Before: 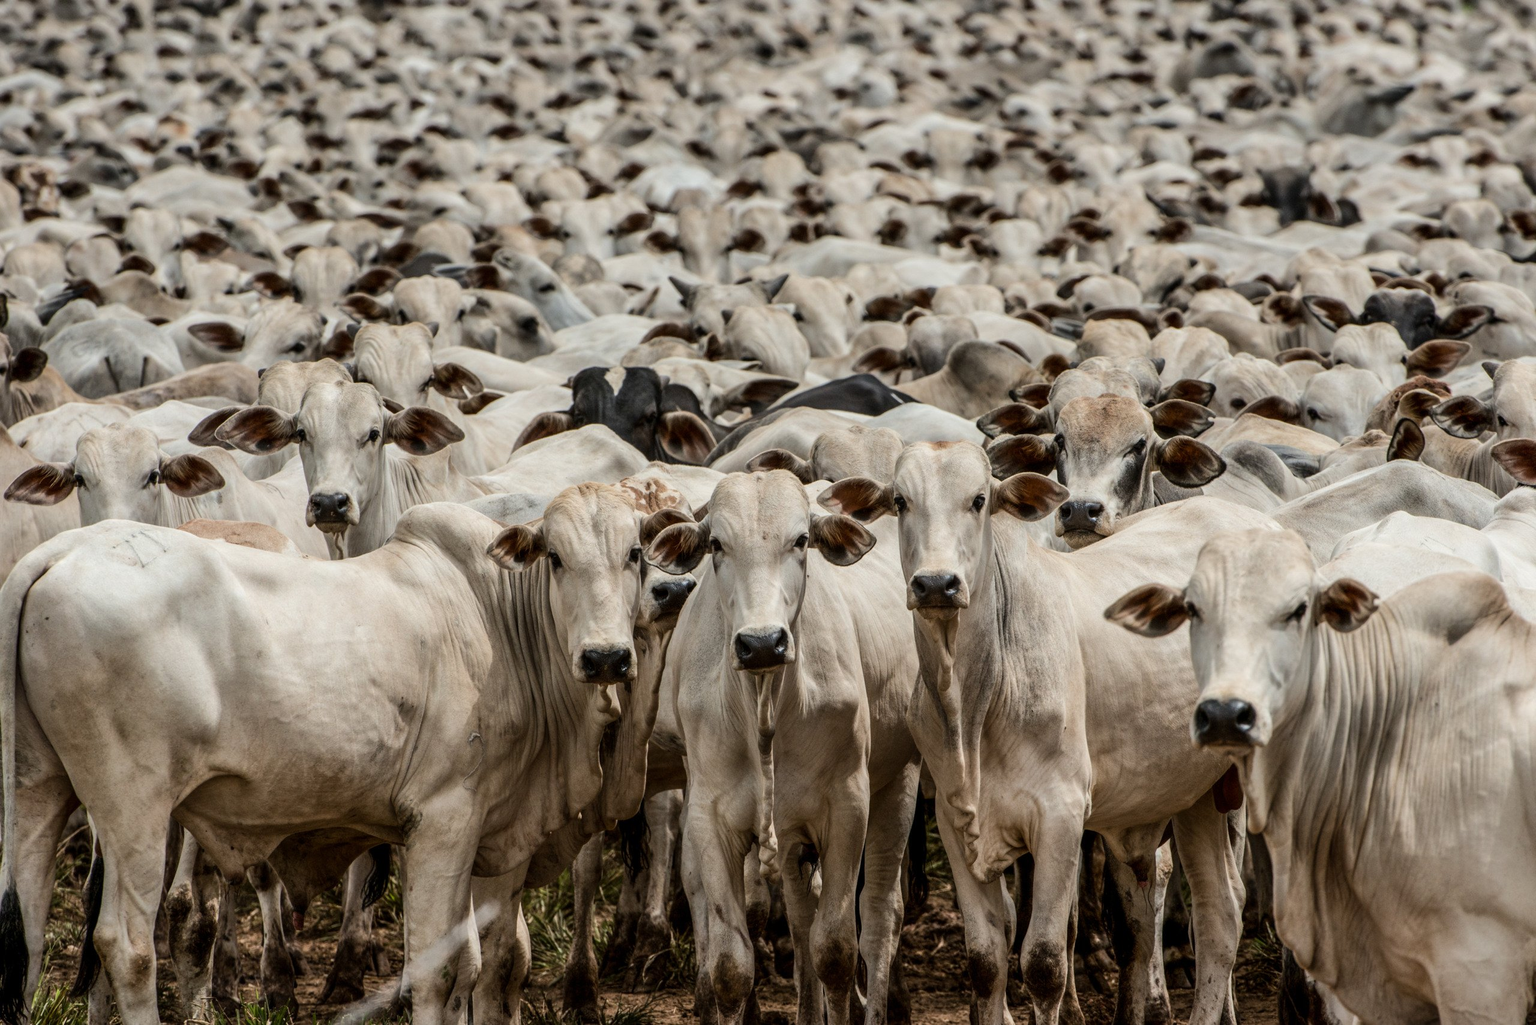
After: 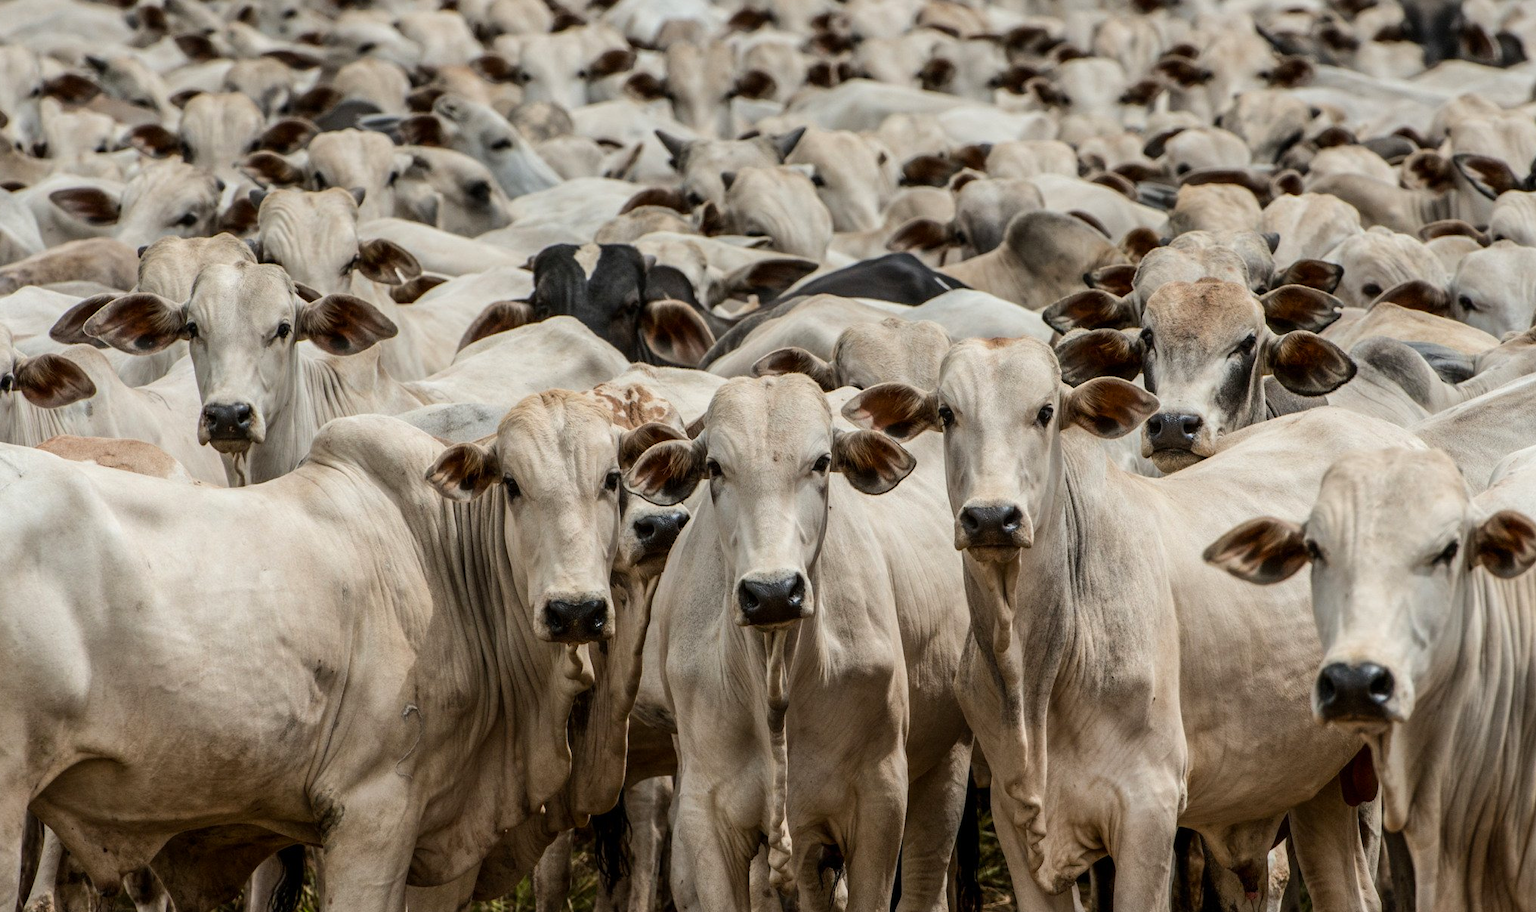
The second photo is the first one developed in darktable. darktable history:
crop: left 9.712%, top 16.928%, right 10.845%, bottom 12.332%
color correction: saturation 1.1
